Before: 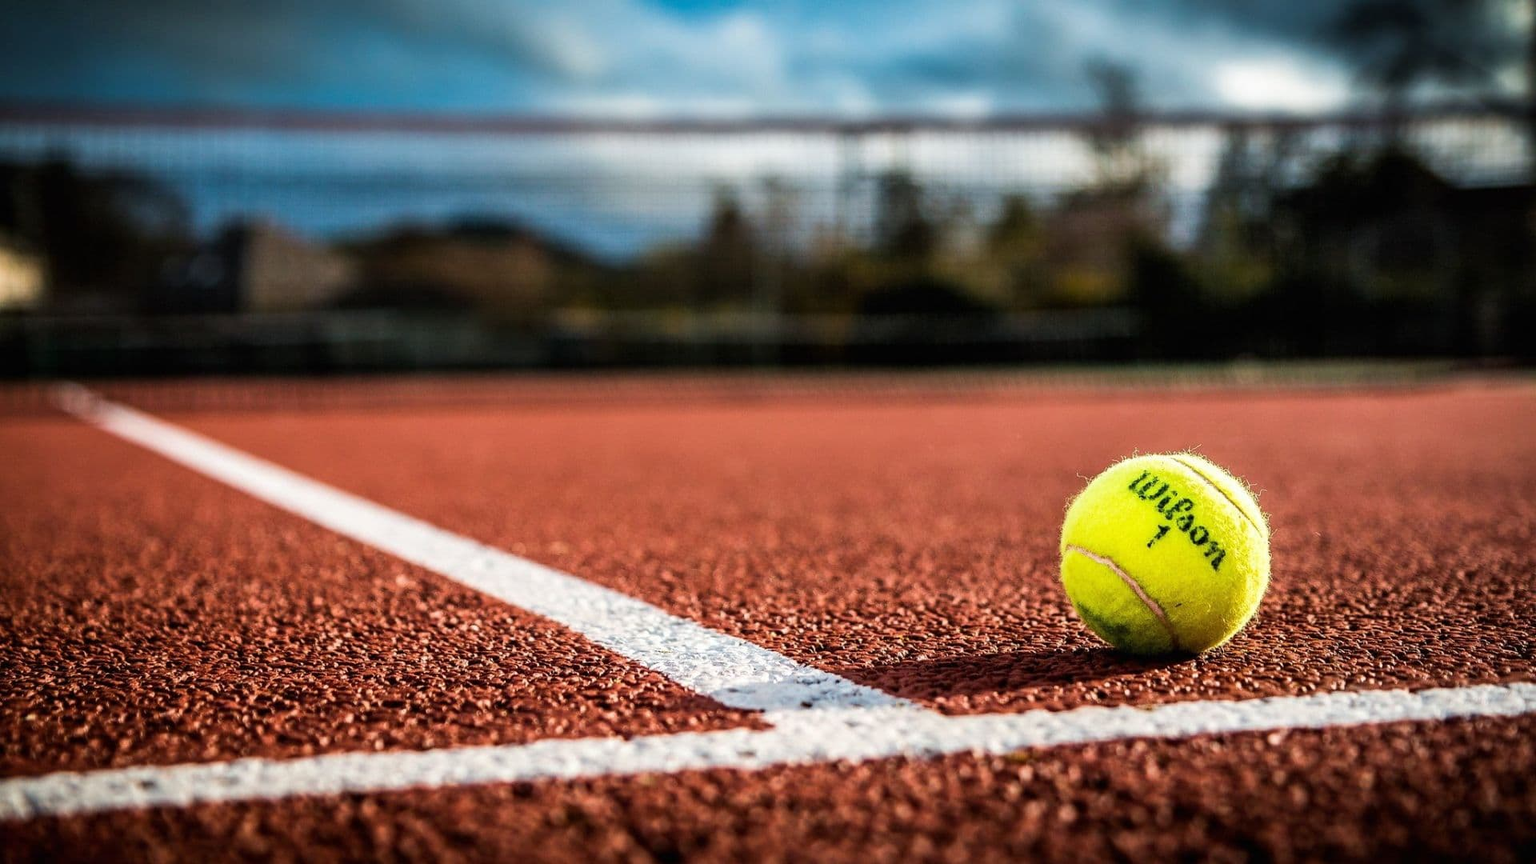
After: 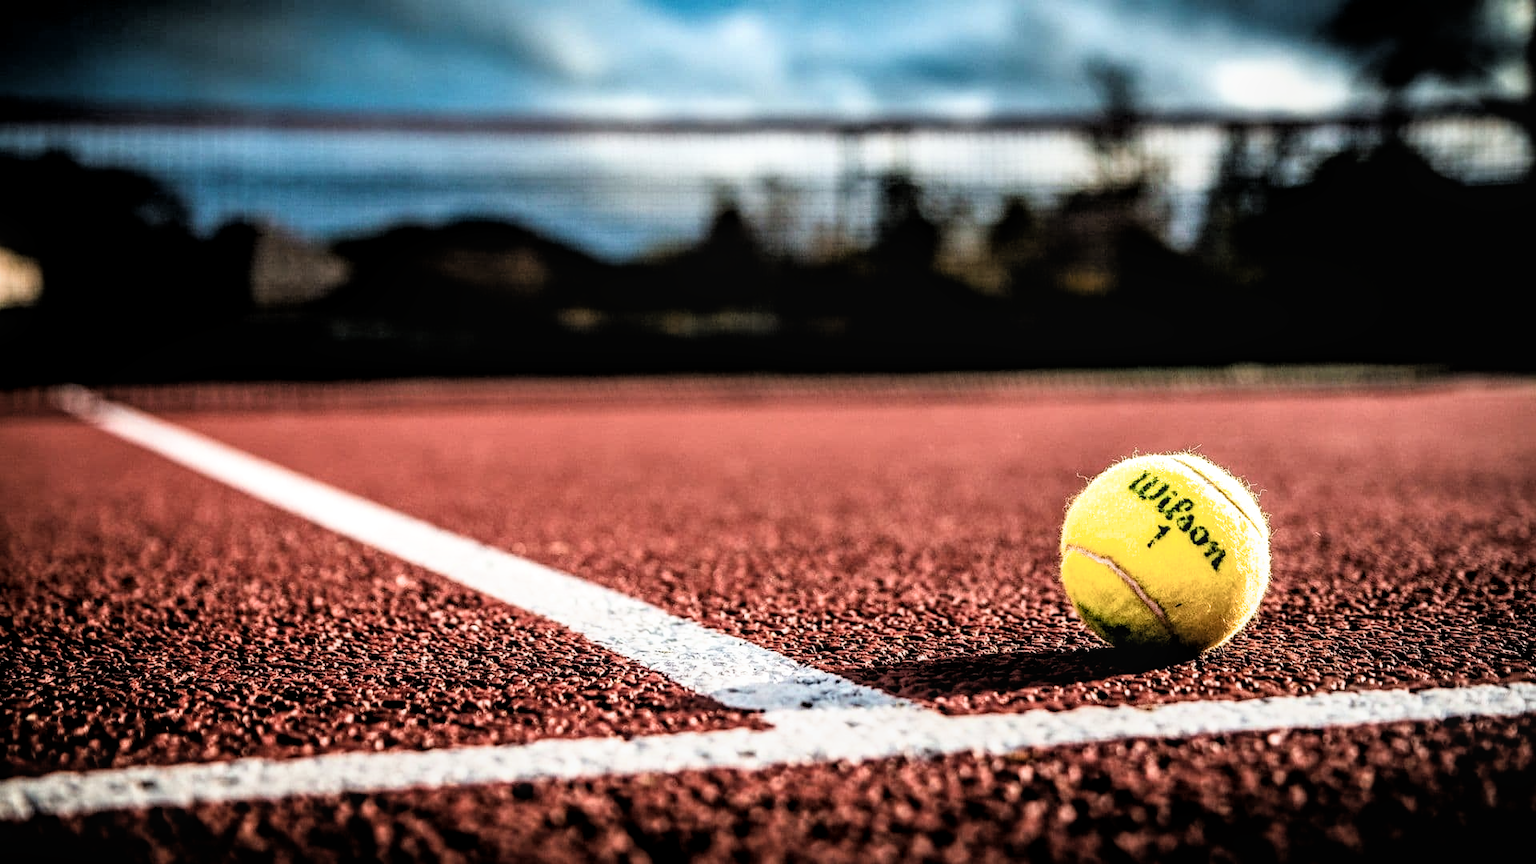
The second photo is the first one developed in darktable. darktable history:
filmic rgb: black relative exposure -3.57 EV, white relative exposure 2.29 EV, hardness 3.41
color zones: curves: ch1 [(0, 0.469) (0.072, 0.457) (0.243, 0.494) (0.429, 0.5) (0.571, 0.5) (0.714, 0.5) (0.857, 0.5) (1, 0.469)]; ch2 [(0, 0.499) (0.143, 0.467) (0.242, 0.436) (0.429, 0.493) (0.571, 0.5) (0.714, 0.5) (0.857, 0.5) (1, 0.499)]
local contrast: on, module defaults
